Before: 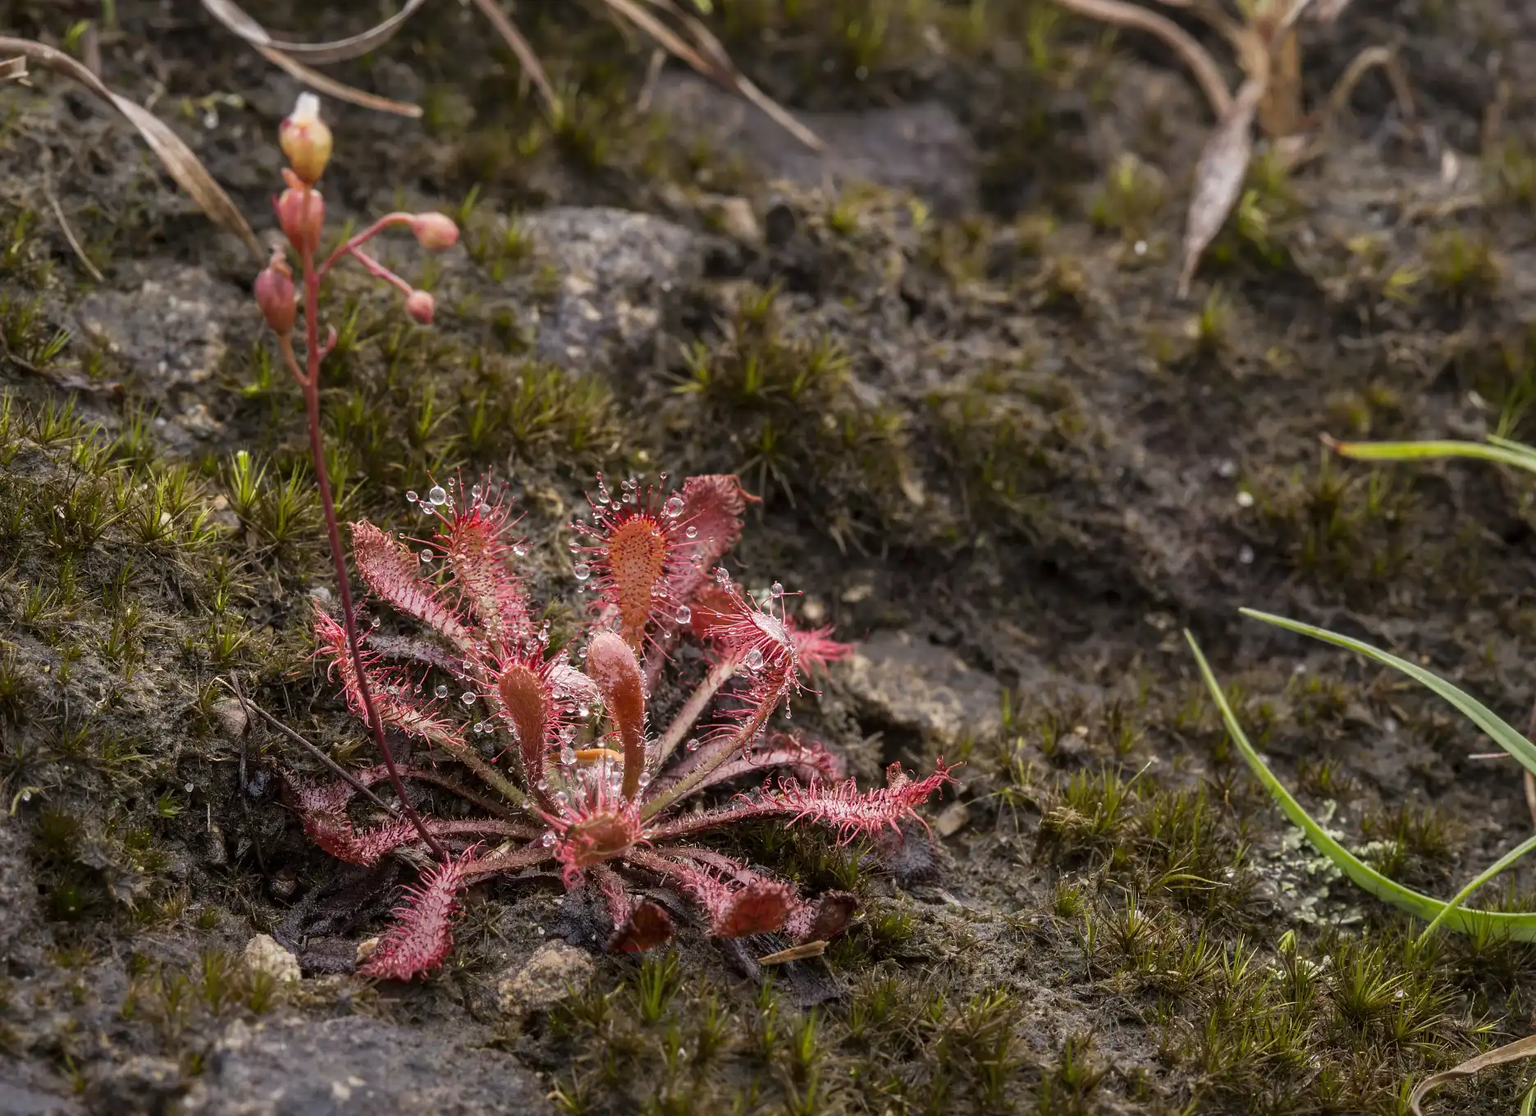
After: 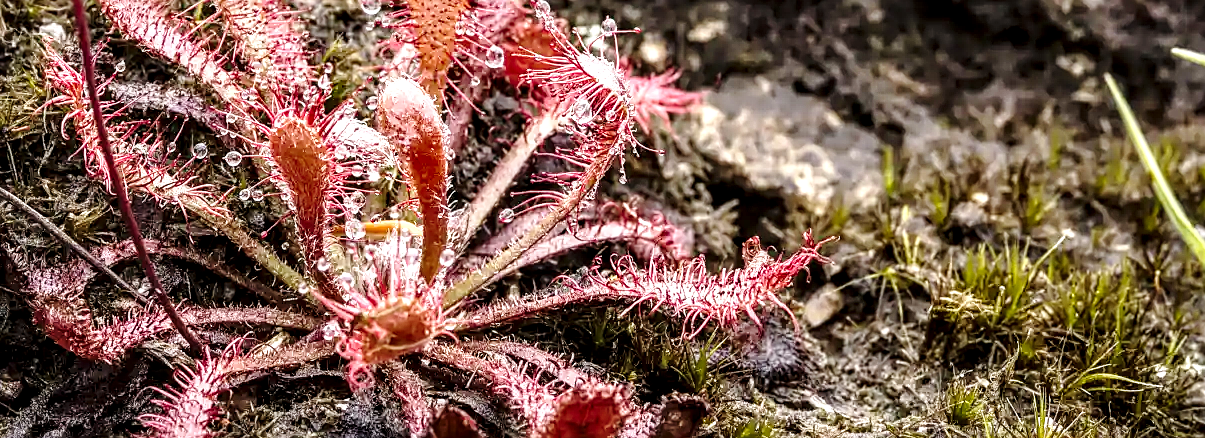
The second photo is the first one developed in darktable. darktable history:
sharpen: amount 0.498
base curve: curves: ch0 [(0, 0) (0.028, 0.03) (0.121, 0.232) (0.46, 0.748) (0.859, 0.968) (1, 1)], preserve colors none
local contrast: highlights 60%, shadows 63%, detail 160%
exposure: exposure 0.201 EV, compensate exposure bias true, compensate highlight preservation false
tone equalizer: smoothing diameter 2.2%, edges refinement/feathering 20.64, mask exposure compensation -1.57 EV, filter diffusion 5
crop: left 18.057%, top 50.951%, right 17.536%, bottom 16.805%
color calibration: illuminant same as pipeline (D50), adaptation none (bypass), x 0.333, y 0.335, temperature 5014.76 K, saturation algorithm version 1 (2020)
